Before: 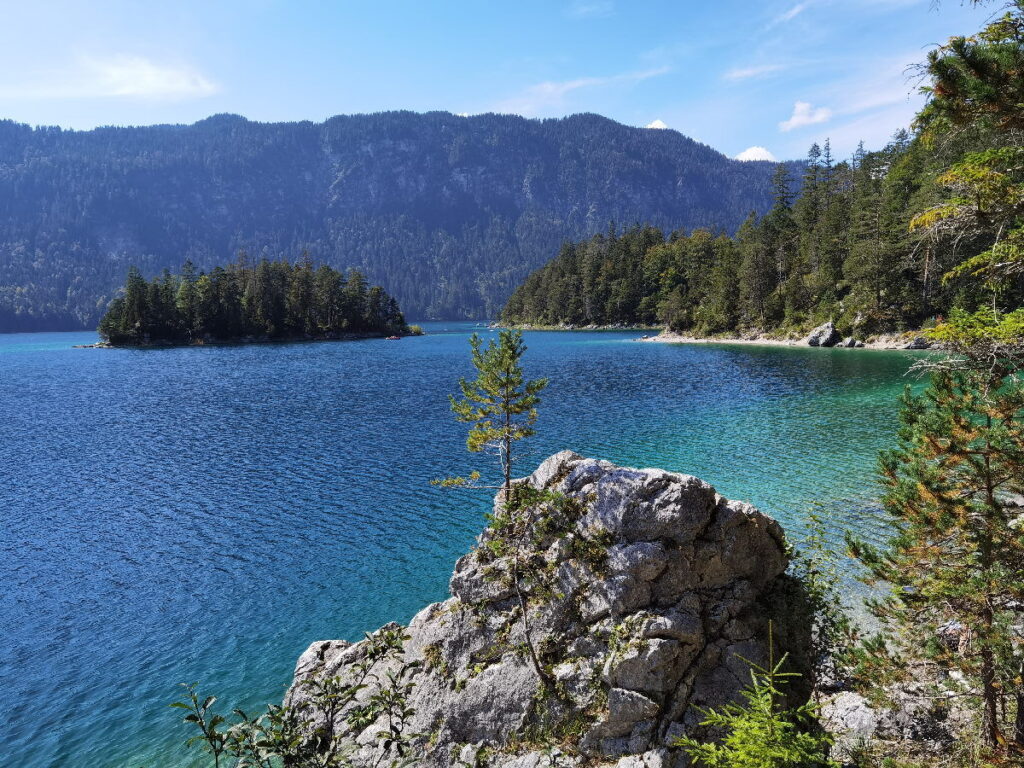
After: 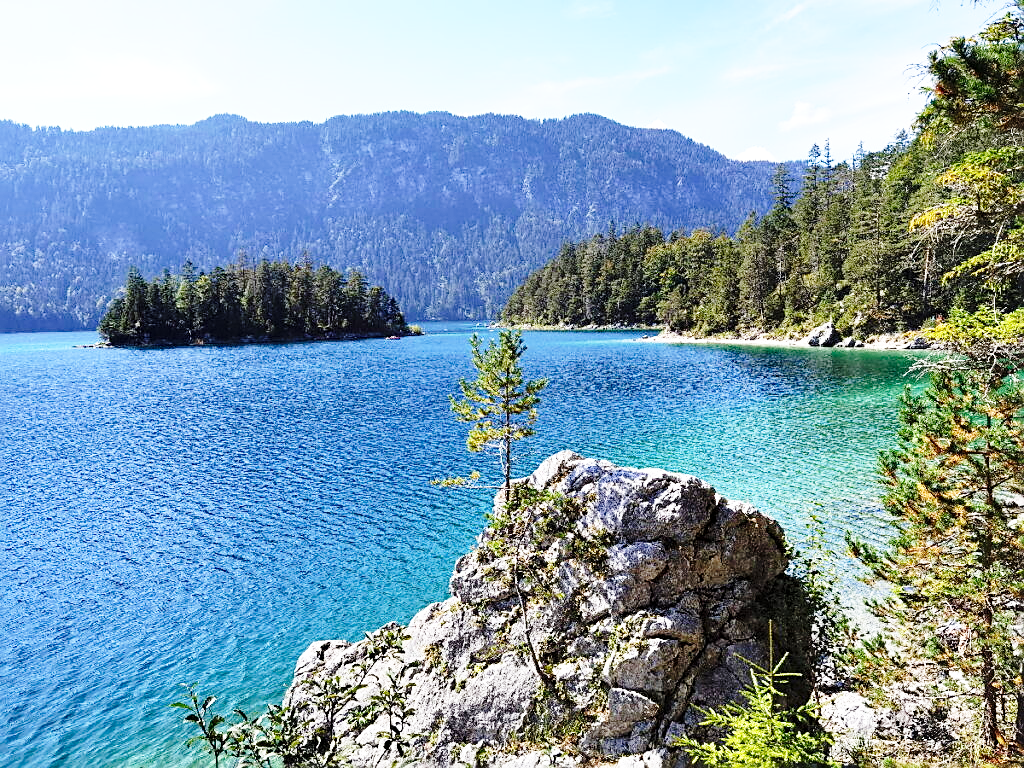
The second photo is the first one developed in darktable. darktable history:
sharpen: on, module defaults
base curve: curves: ch0 [(0, 0) (0.028, 0.03) (0.105, 0.232) (0.387, 0.748) (0.754, 0.968) (1, 1)], fusion 1, exposure shift 0.576, preserve colors none
